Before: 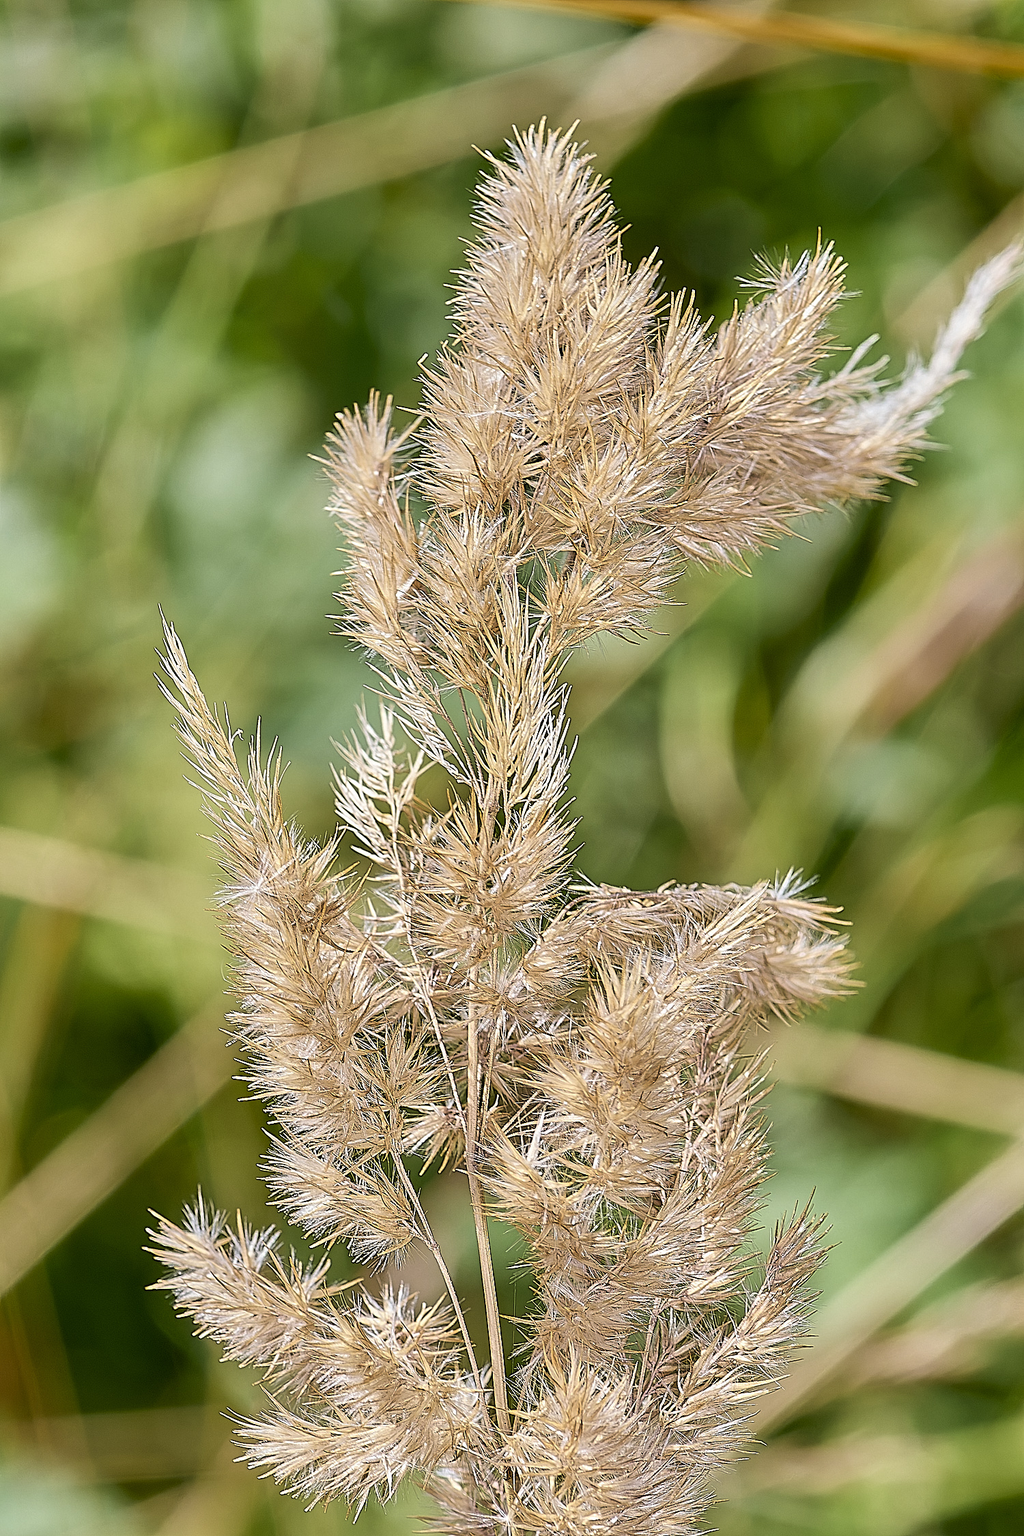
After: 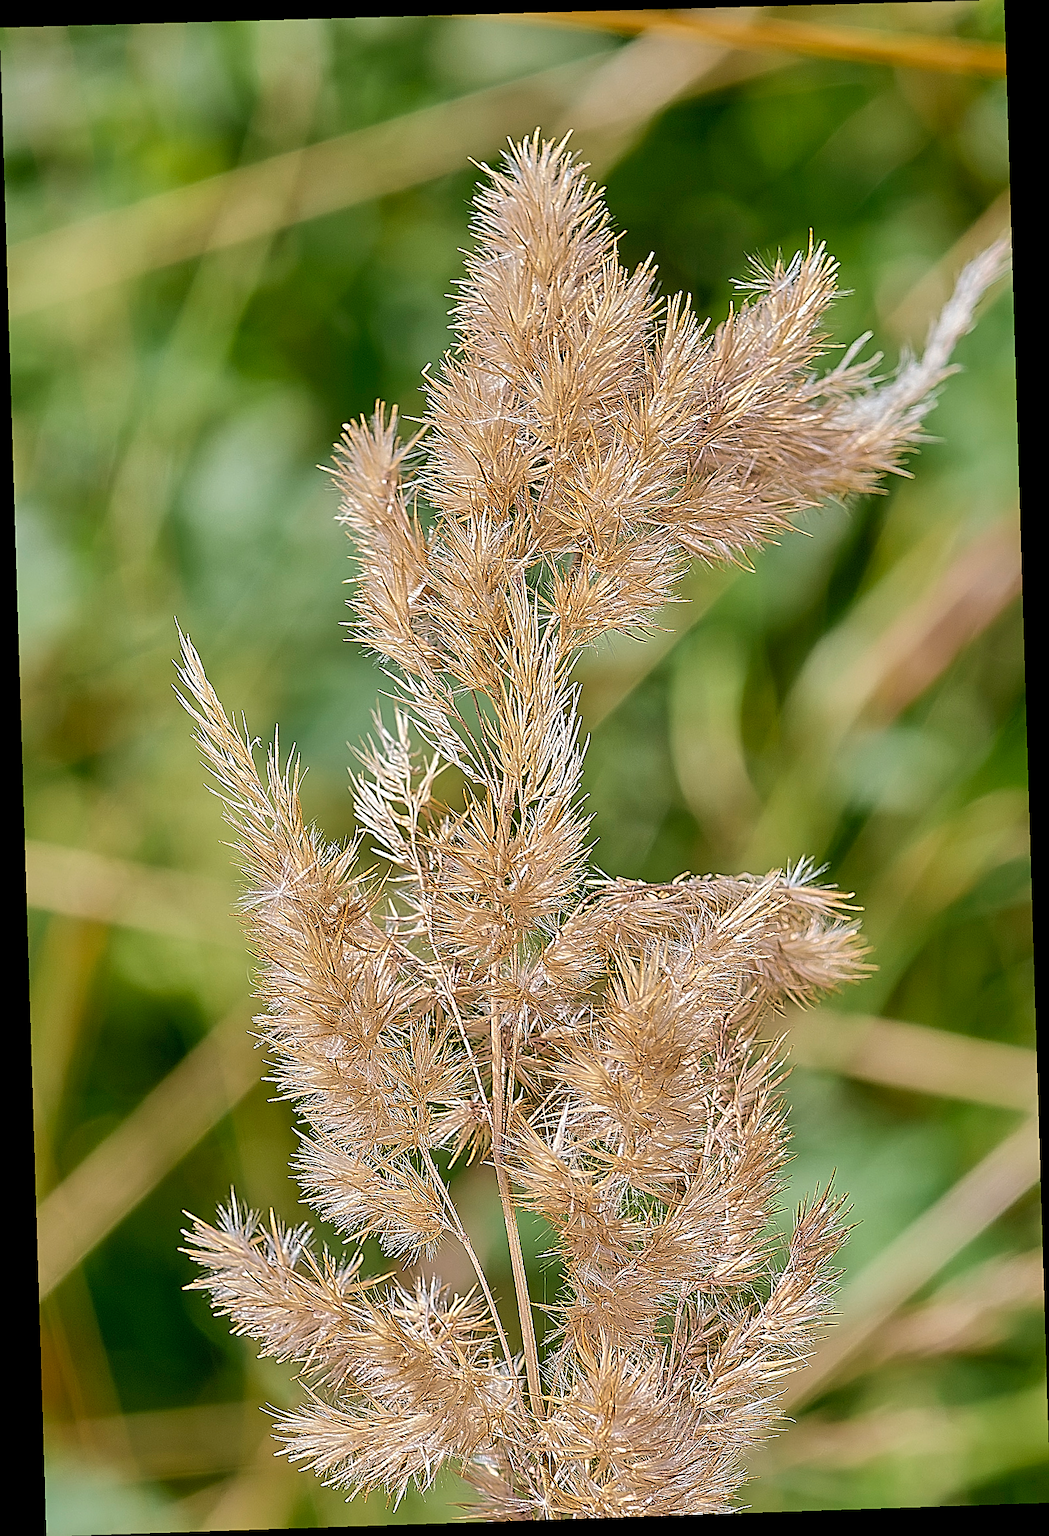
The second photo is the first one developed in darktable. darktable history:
sharpen: on, module defaults
white balance: red 1, blue 1
rotate and perspective: rotation -1.77°, lens shift (horizontal) 0.004, automatic cropping off
shadows and highlights: shadows 40, highlights -60
